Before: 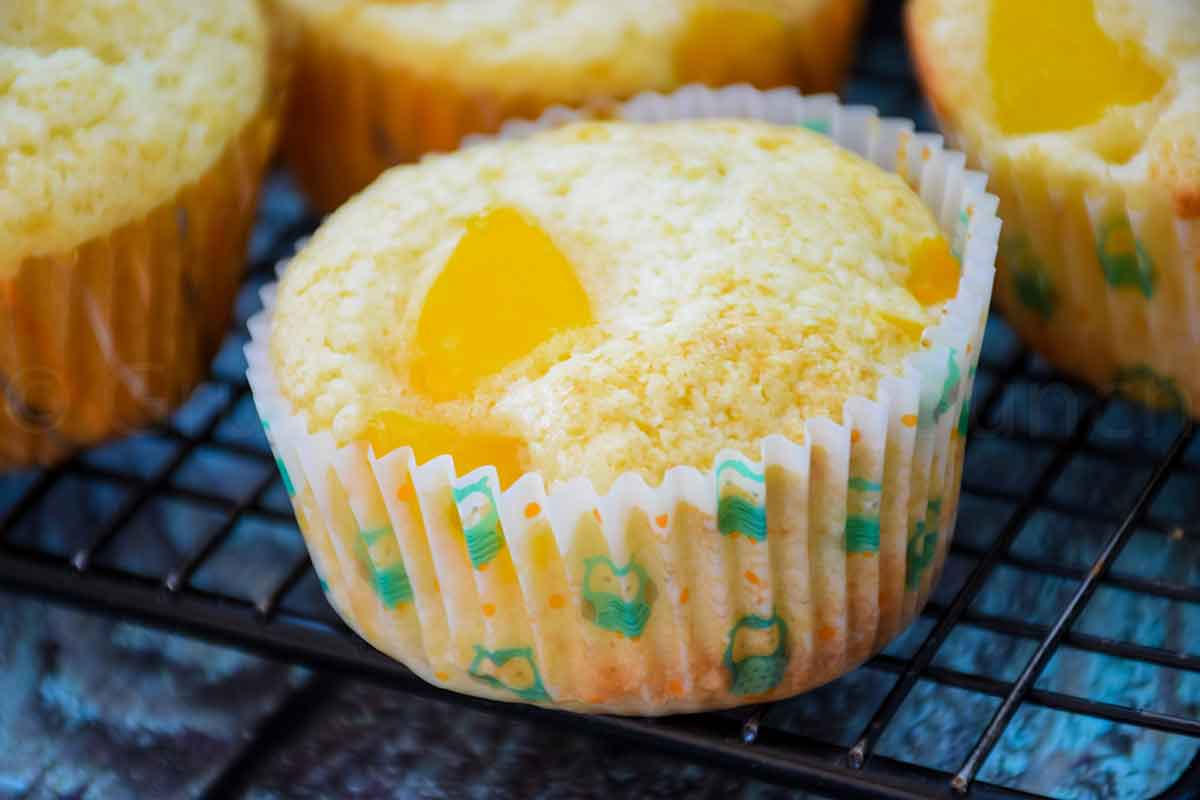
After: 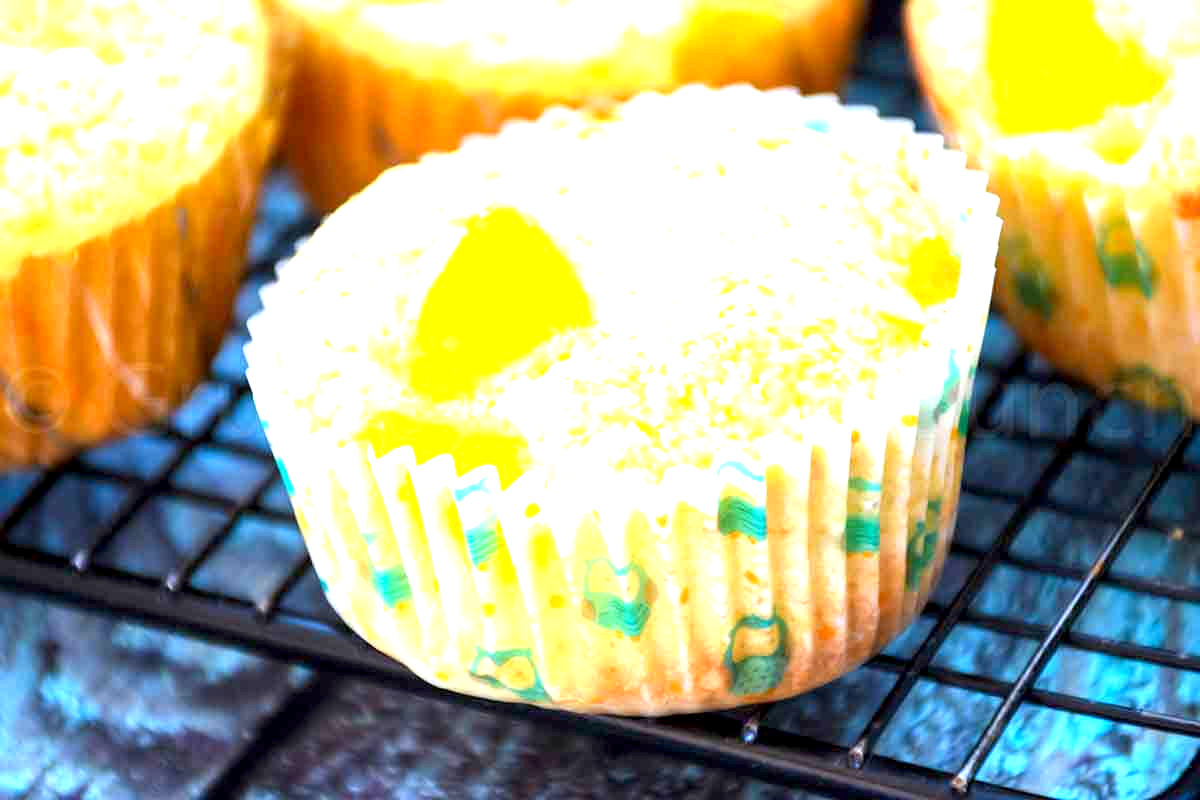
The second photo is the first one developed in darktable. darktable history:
exposure: black level correction 0.001, exposure 1.838 EV, compensate highlight preservation false
